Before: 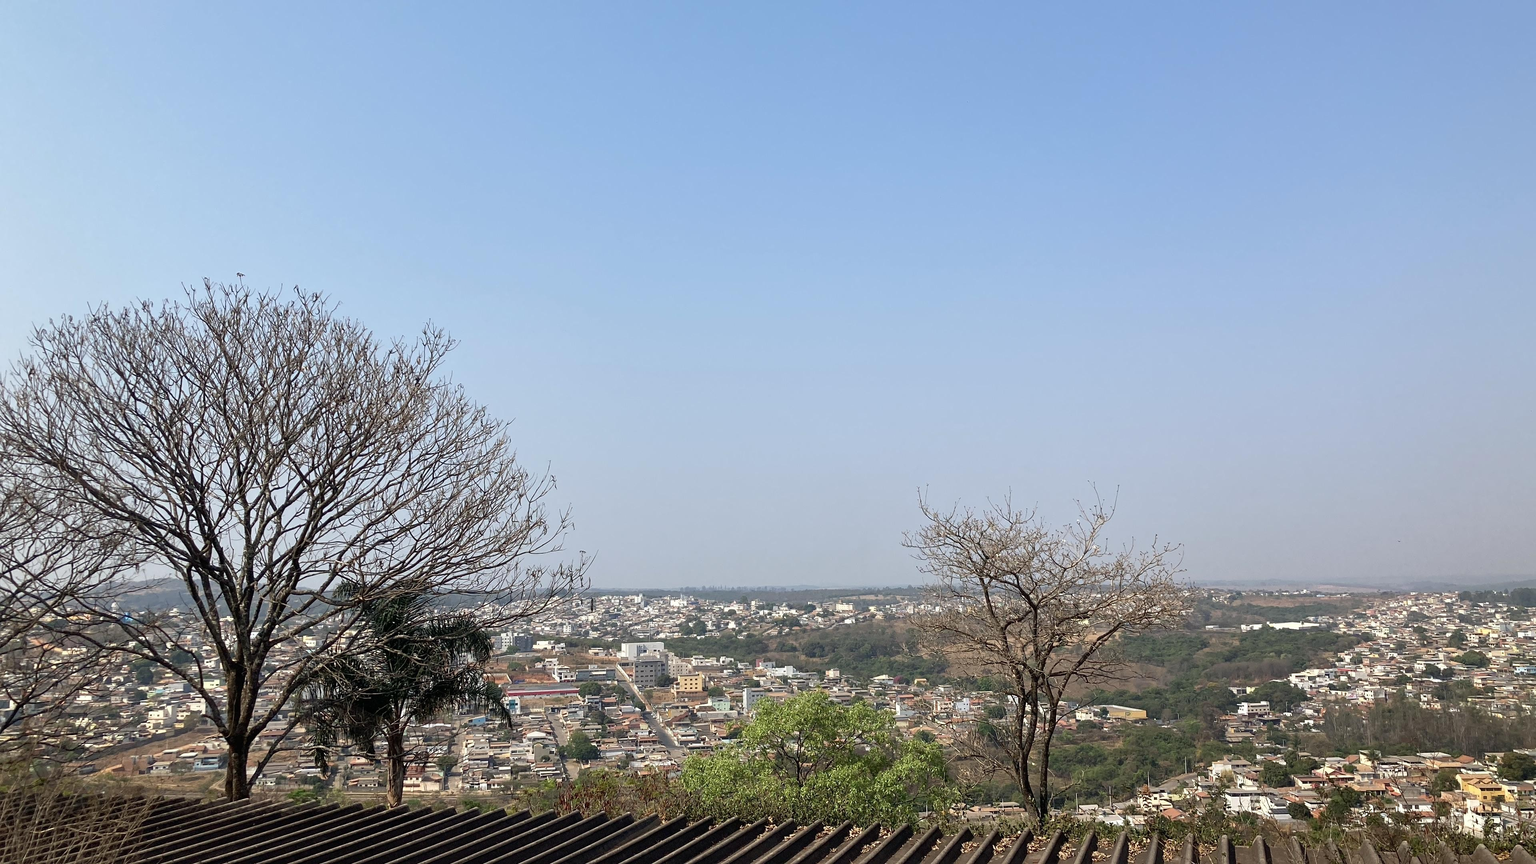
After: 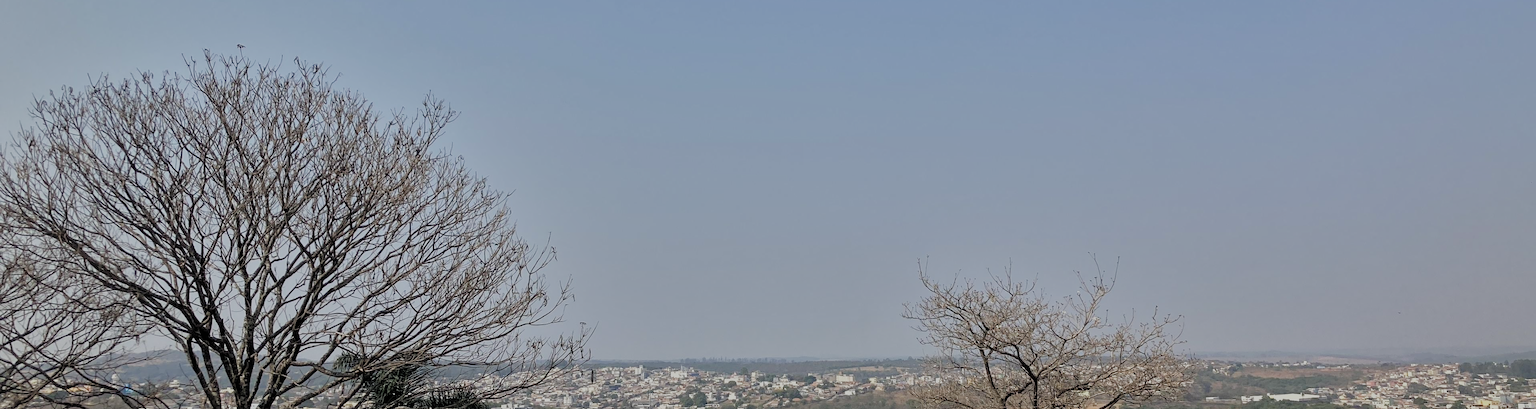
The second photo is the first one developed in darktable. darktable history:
shadows and highlights: radius 106.1, shadows 23.34, highlights -59.04, low approximation 0.01, soften with gaussian
filmic rgb: black relative exposure -6.57 EV, white relative exposure 4.74 EV, hardness 3.13, contrast 0.795, color science v4 (2020)
crop and rotate: top 26.499%, bottom 26.103%
